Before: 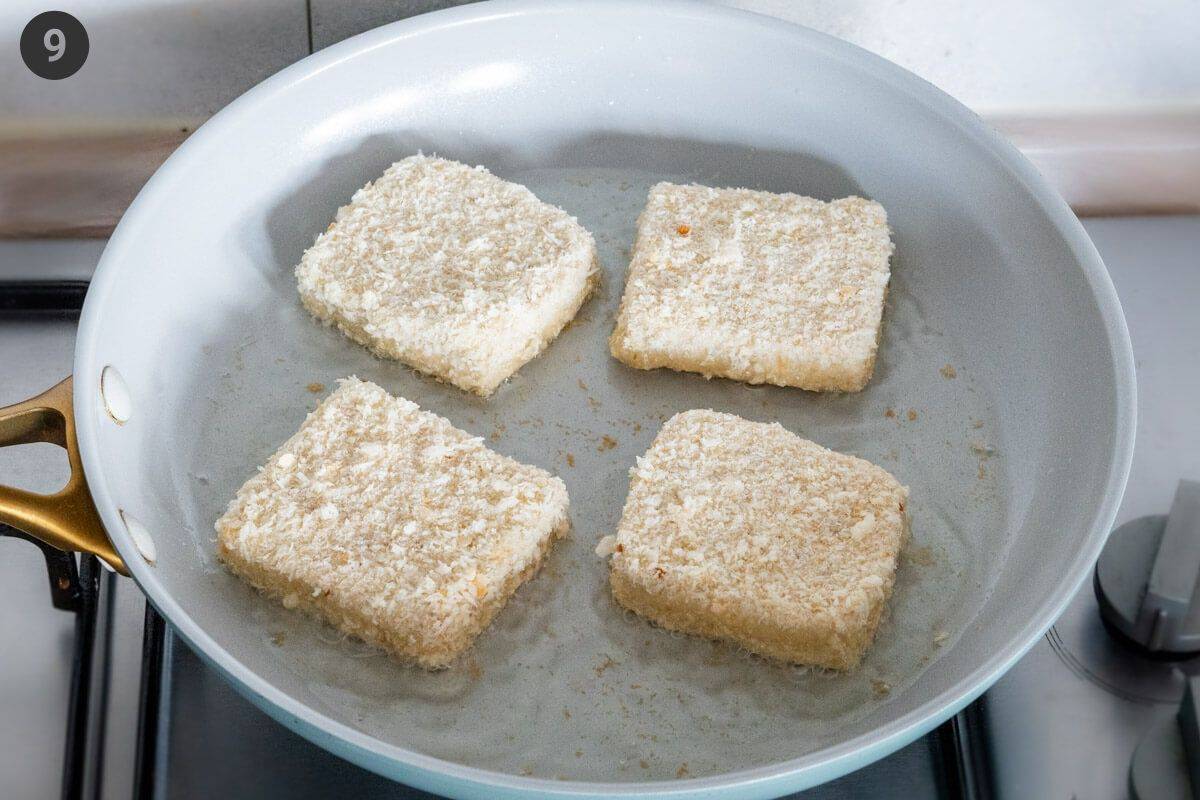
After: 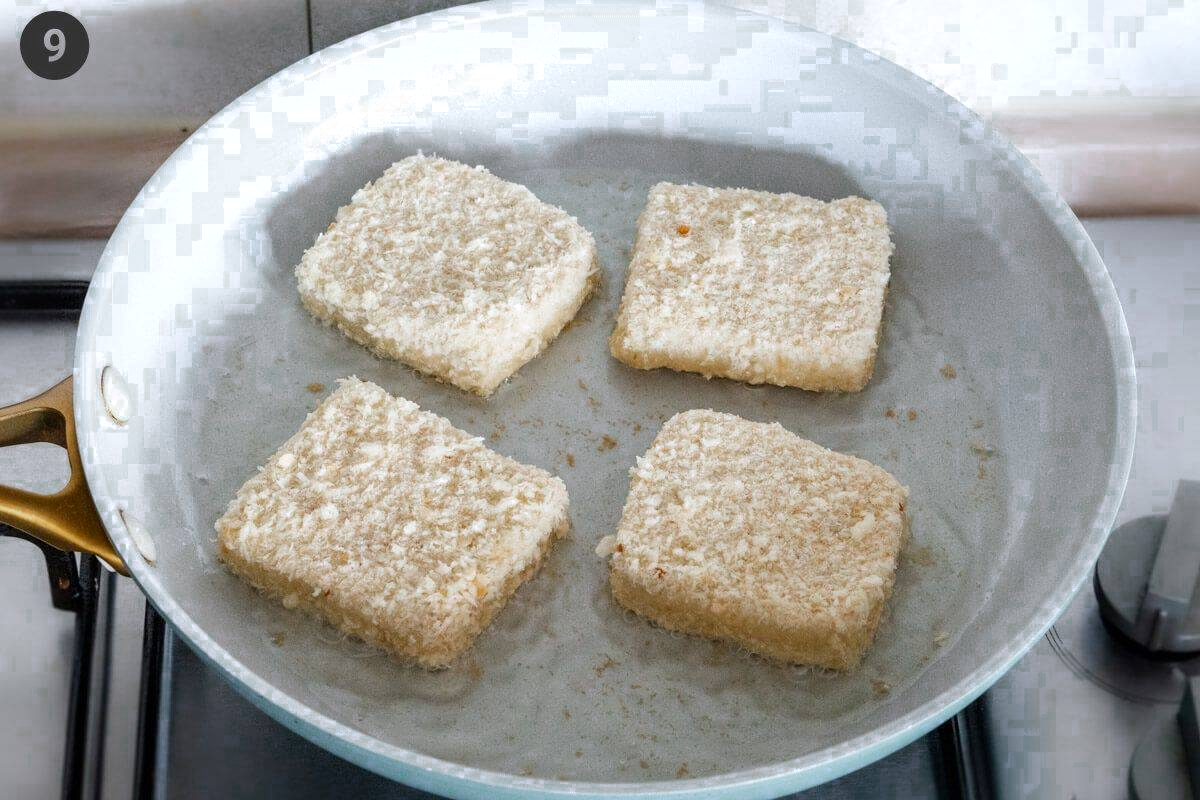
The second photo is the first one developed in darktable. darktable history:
color zones: curves: ch0 [(0.203, 0.433) (0.607, 0.517) (0.697, 0.696) (0.705, 0.897)]
